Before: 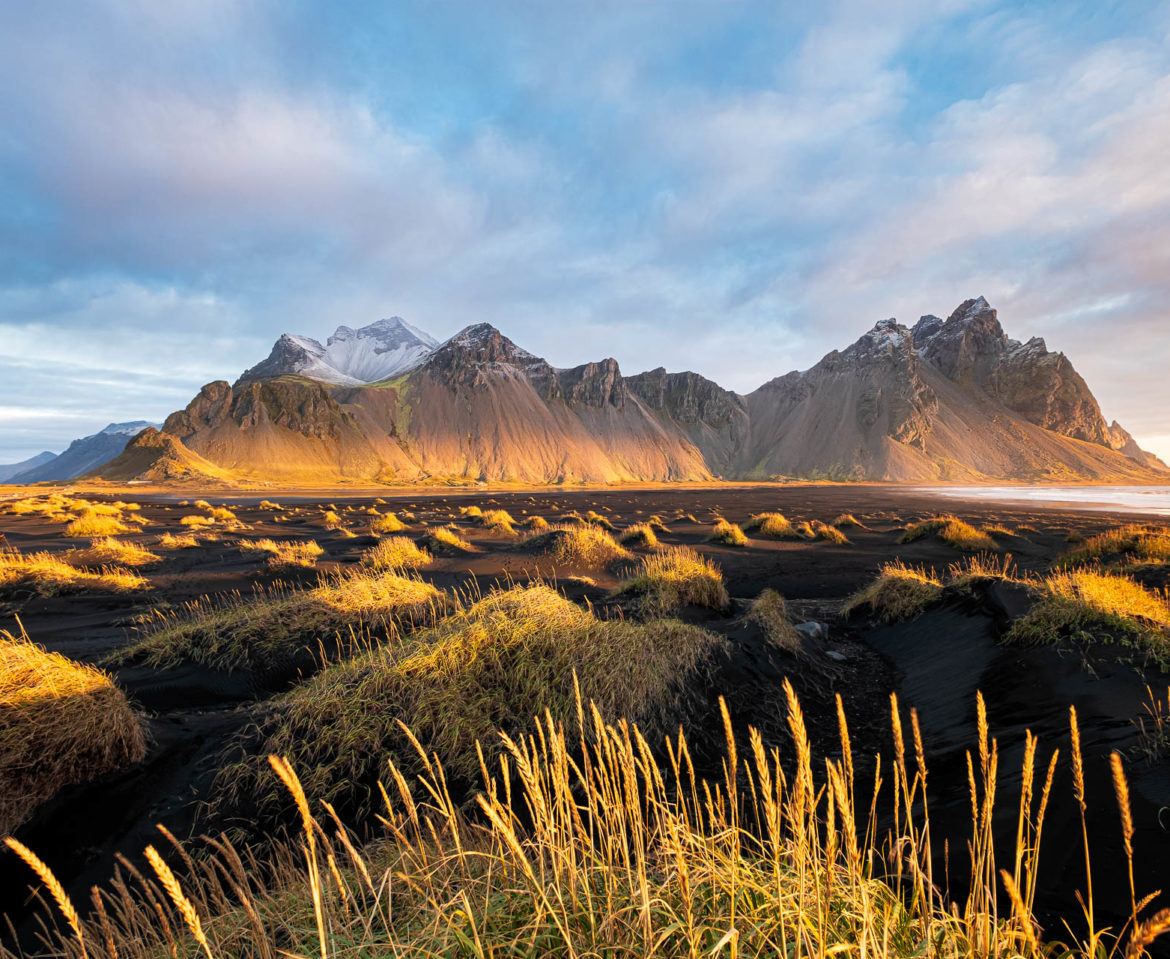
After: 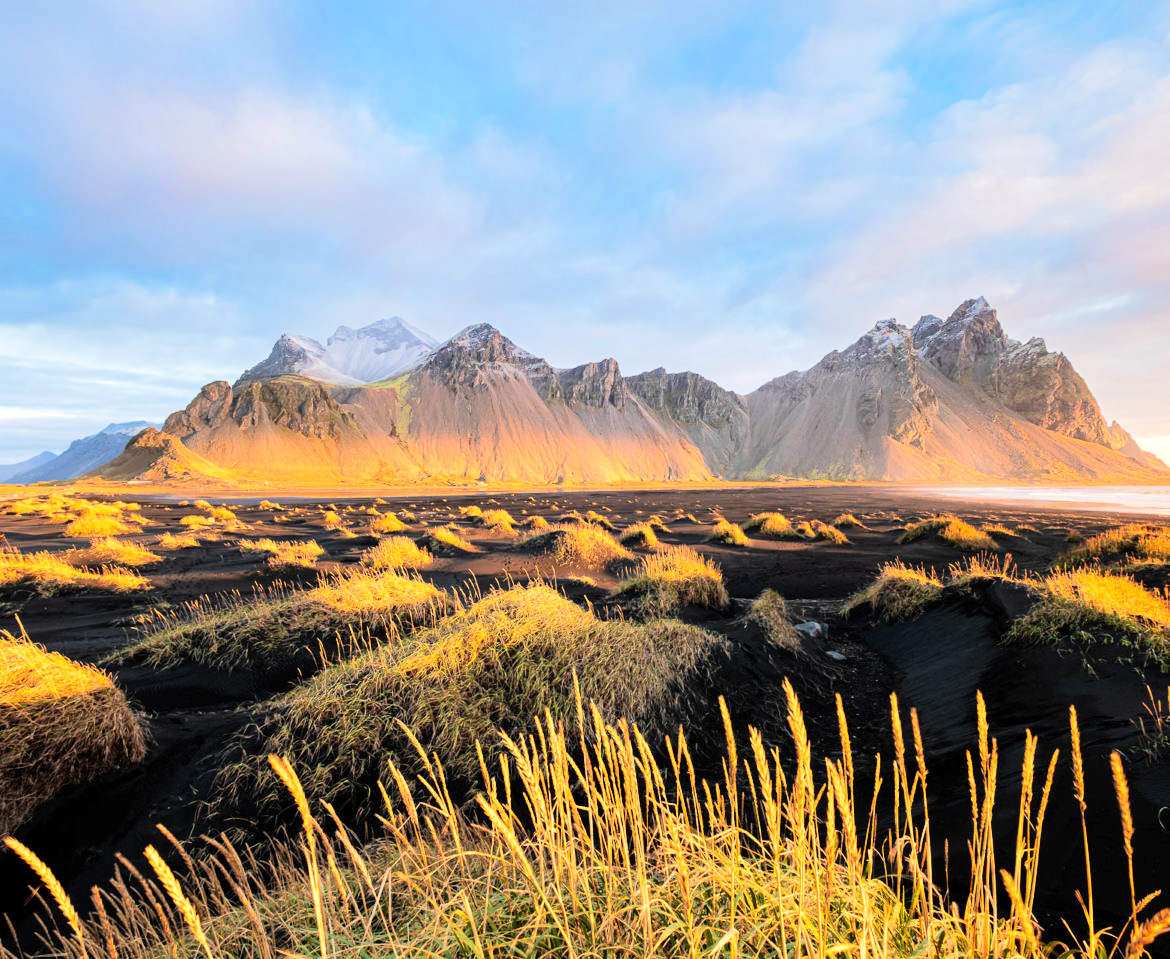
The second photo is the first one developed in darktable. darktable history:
tone equalizer: -7 EV 0.152 EV, -6 EV 0.592 EV, -5 EV 1.18 EV, -4 EV 1.32 EV, -3 EV 1.16 EV, -2 EV 0.6 EV, -1 EV 0.152 EV, edges refinement/feathering 500, mask exposure compensation -1.57 EV, preserve details no
